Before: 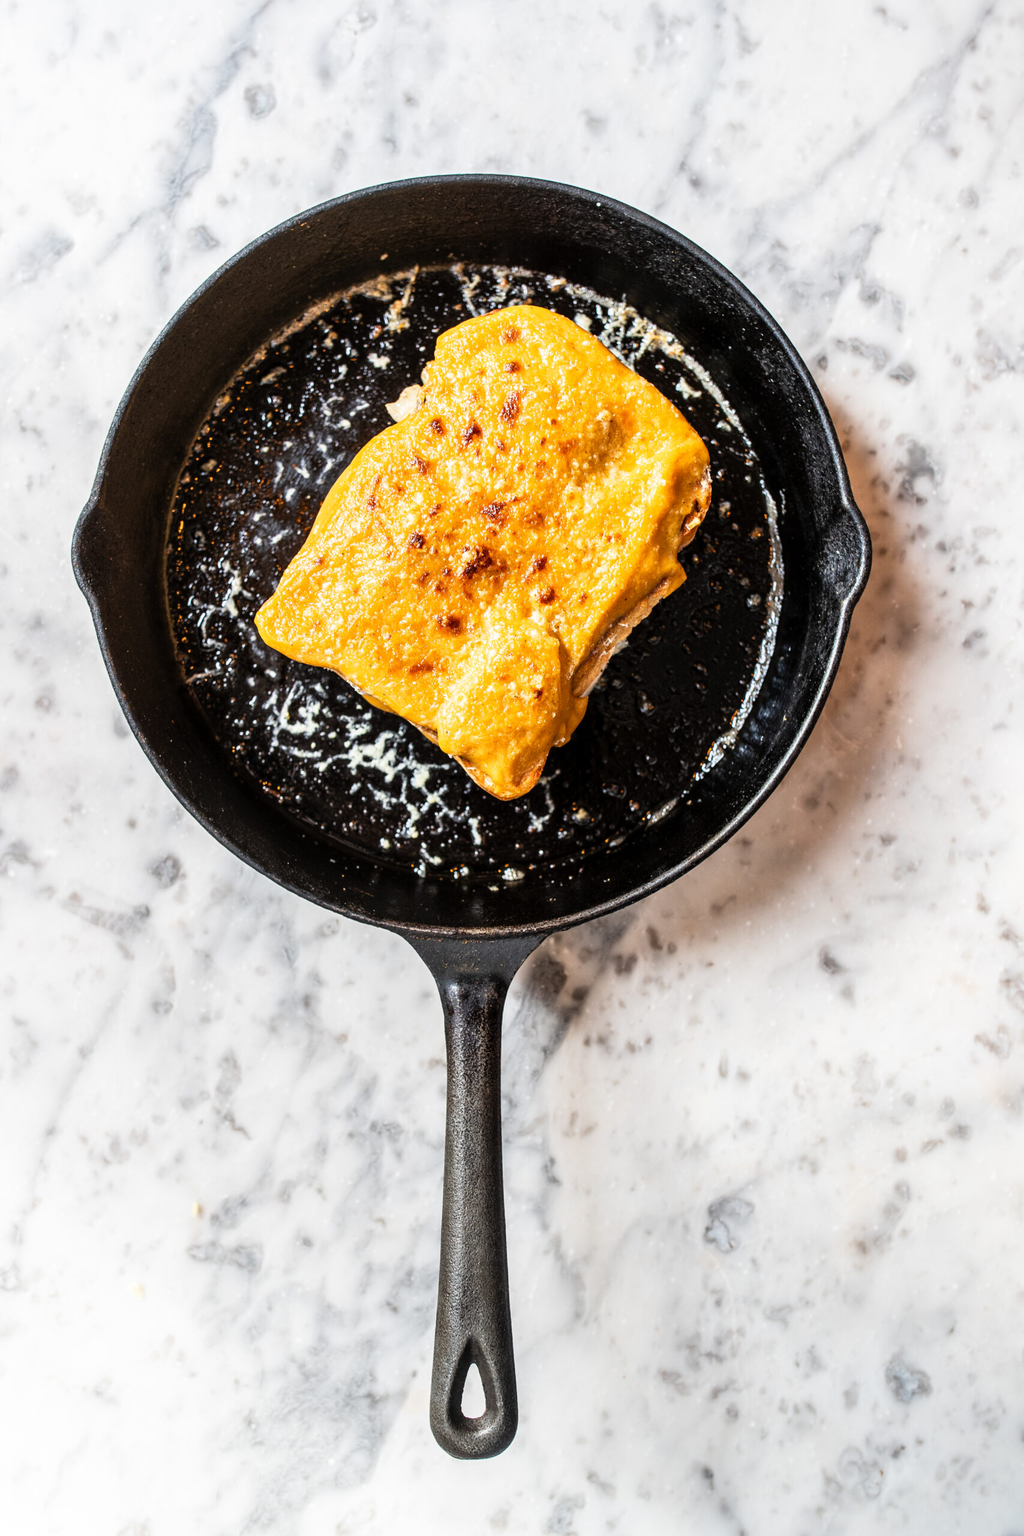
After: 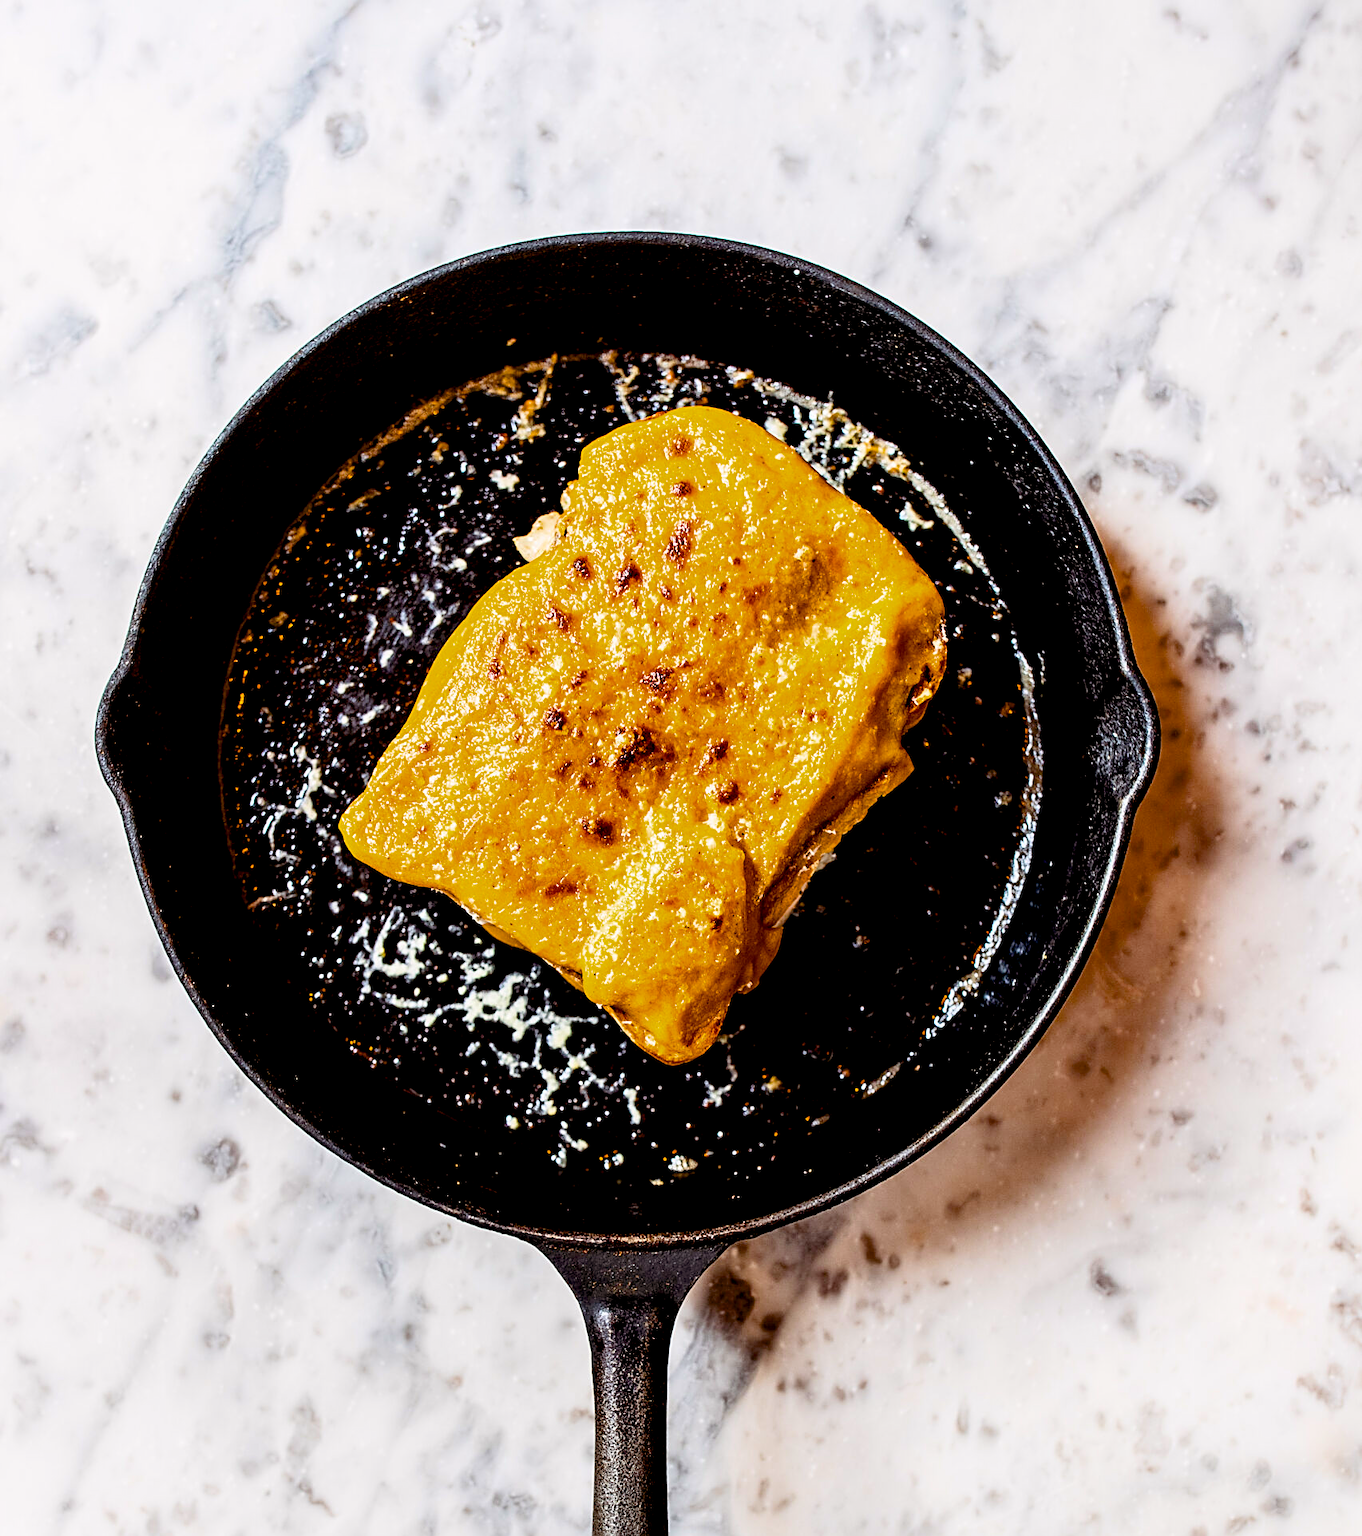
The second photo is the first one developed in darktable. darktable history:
crop: bottom 24.822%
sharpen: on, module defaults
color balance rgb: shadows lift › chroma 4.61%, shadows lift › hue 24.11°, highlights gain › chroma 0.249%, highlights gain › hue 331.08°, perceptual saturation grading › global saturation 29.662%, global vibrance 16.775%, saturation formula JzAzBz (2021)
exposure: black level correction 0.03, exposure -0.081 EV, compensate exposure bias true, compensate highlight preservation false
tone equalizer: on, module defaults
local contrast: mode bilateral grid, contrast 15, coarseness 36, detail 105%, midtone range 0.2
shadows and highlights: shadows -31.17, highlights 30.64
